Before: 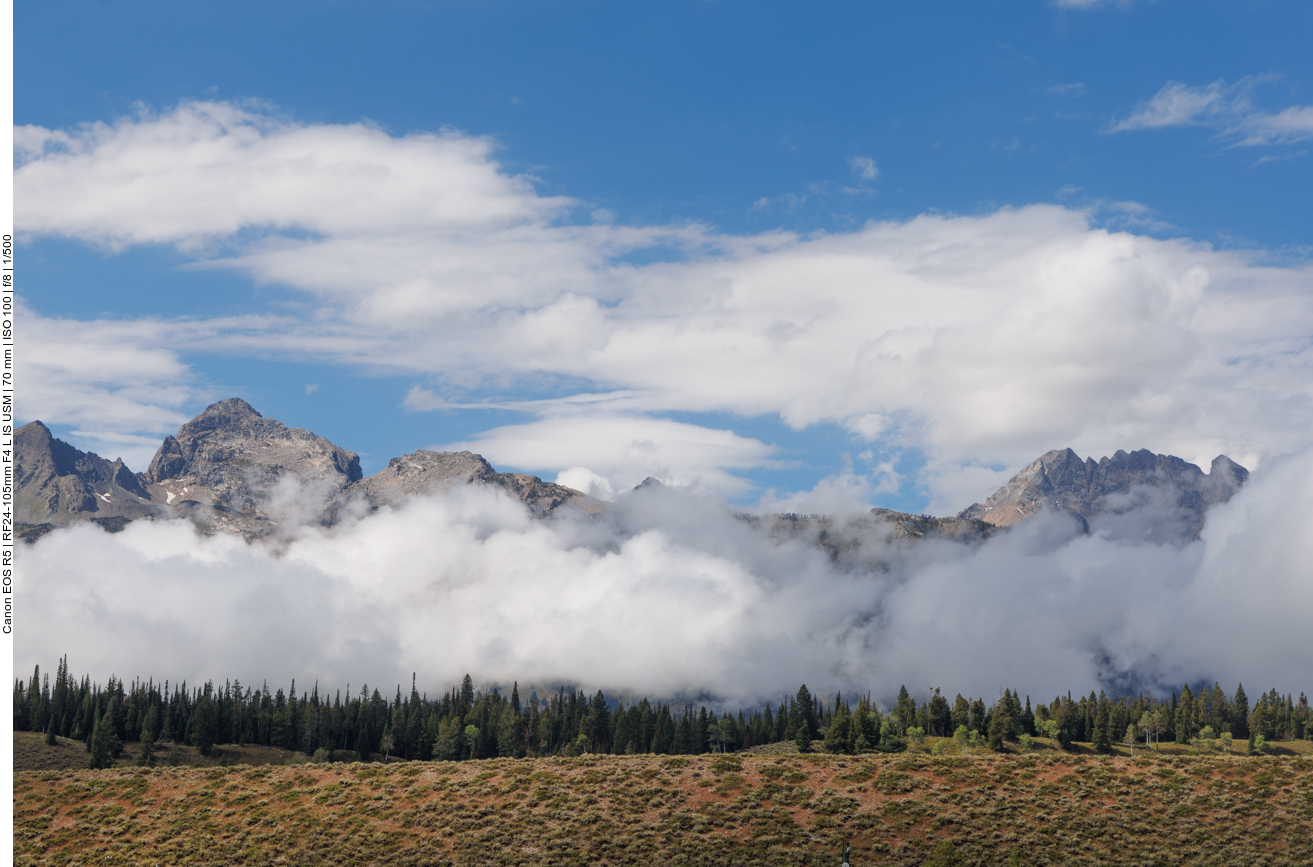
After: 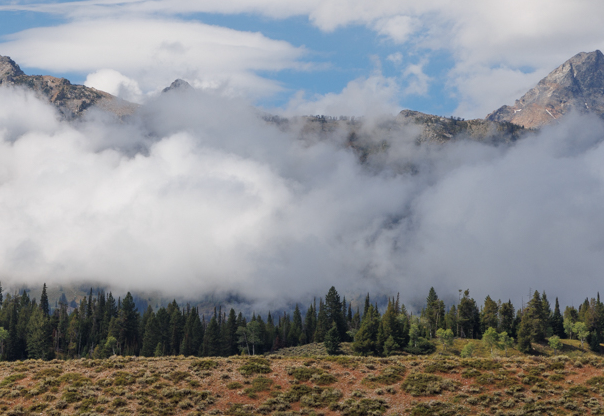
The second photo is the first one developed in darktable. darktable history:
crop: left 35.891%, top 45.982%, right 18.074%, bottom 5.964%
